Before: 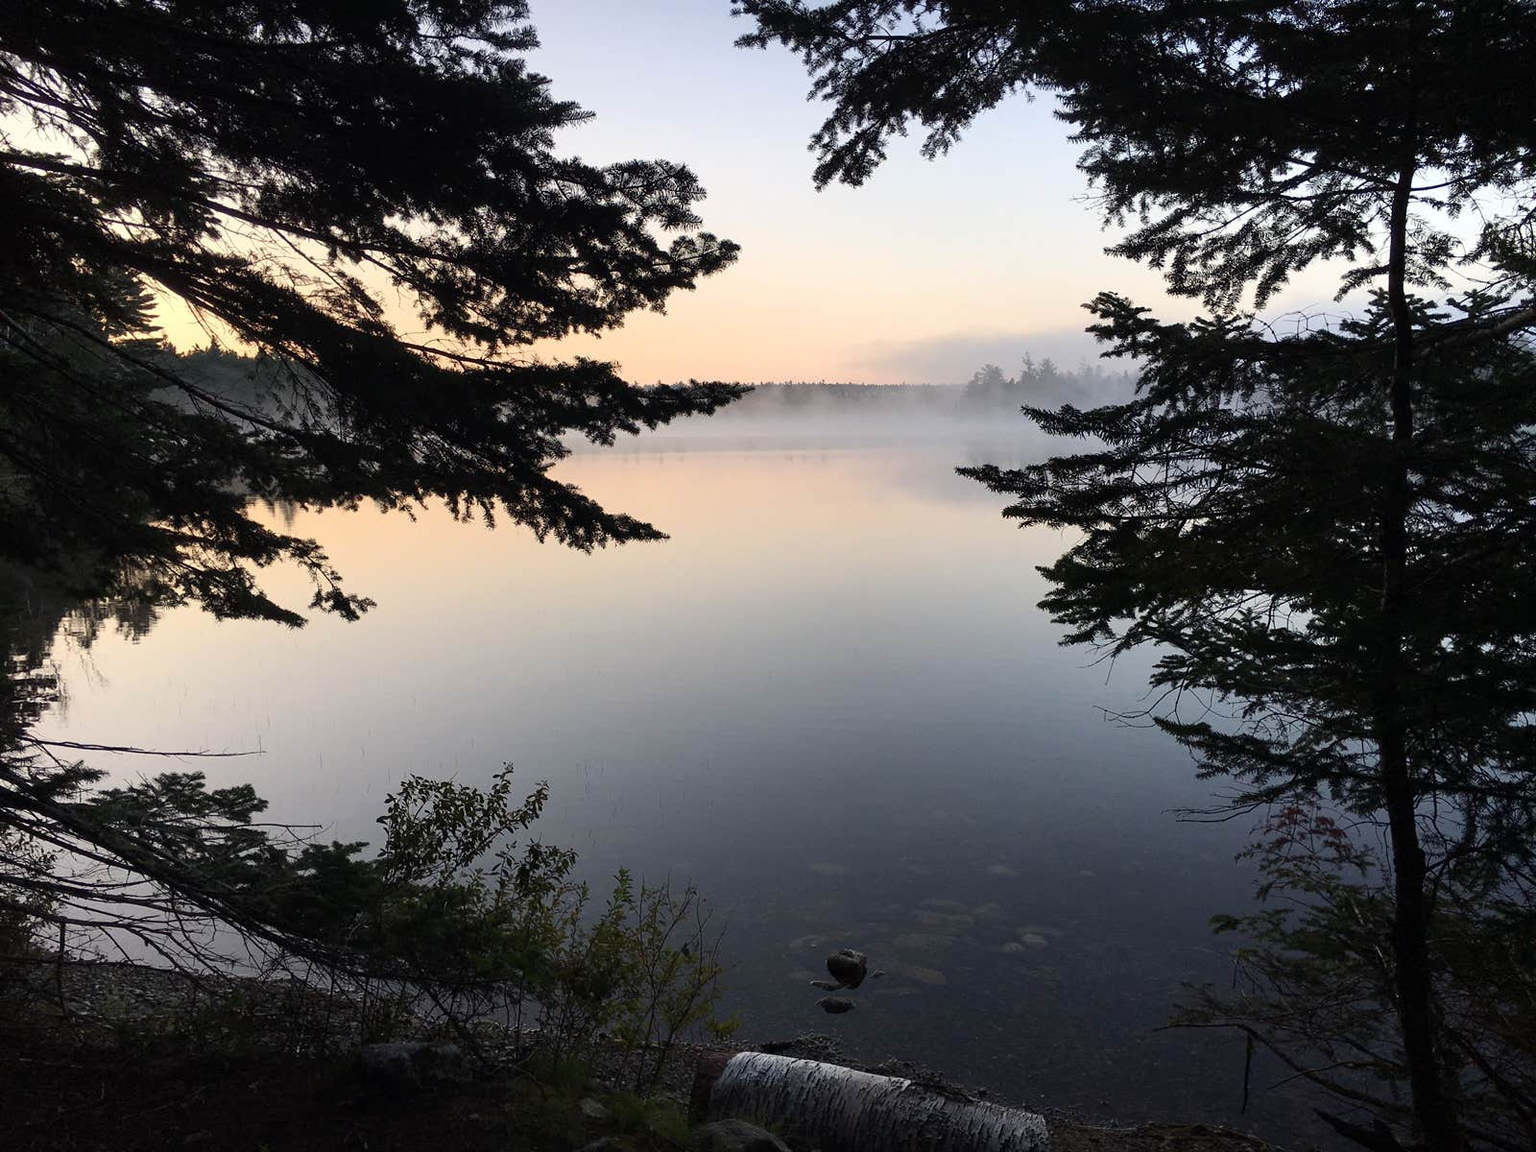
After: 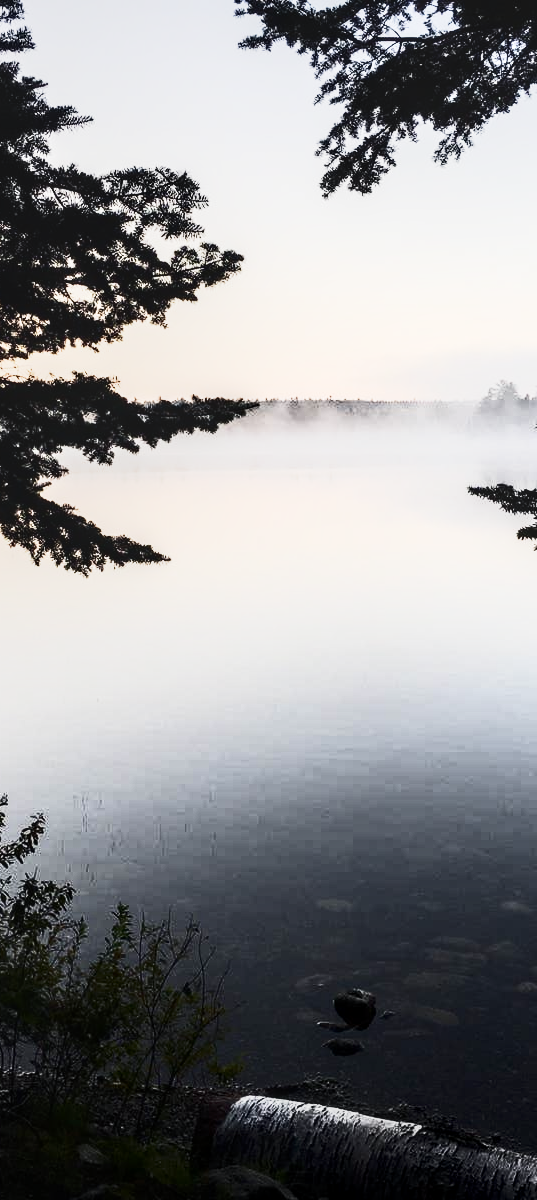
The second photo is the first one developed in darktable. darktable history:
crop: left 32.98%, right 33.407%
tone equalizer: -8 EV -0.395 EV, -7 EV -0.389 EV, -6 EV -0.299 EV, -5 EV -0.249 EV, -3 EV 0.22 EV, -2 EV 0.331 EV, -1 EV 0.393 EV, +0 EV 0.439 EV, edges refinement/feathering 500, mask exposure compensation -1.57 EV, preserve details no
local contrast: on, module defaults
contrast brightness saturation: contrast 0.281
color balance rgb: shadows lift › chroma 1.049%, shadows lift › hue 240.84°, linear chroma grading › shadows -1.936%, linear chroma grading › highlights -14.595%, linear chroma grading › global chroma -9.728%, linear chroma grading › mid-tones -9.564%, perceptual saturation grading › global saturation 0.246%, perceptual brilliance grading › highlights 13.296%, perceptual brilliance grading › mid-tones 7.997%, perceptual brilliance grading › shadows -17.658%
base curve: curves: ch0 [(0, 0) (0.088, 0.125) (0.176, 0.251) (0.354, 0.501) (0.613, 0.749) (1, 0.877)], preserve colors none
